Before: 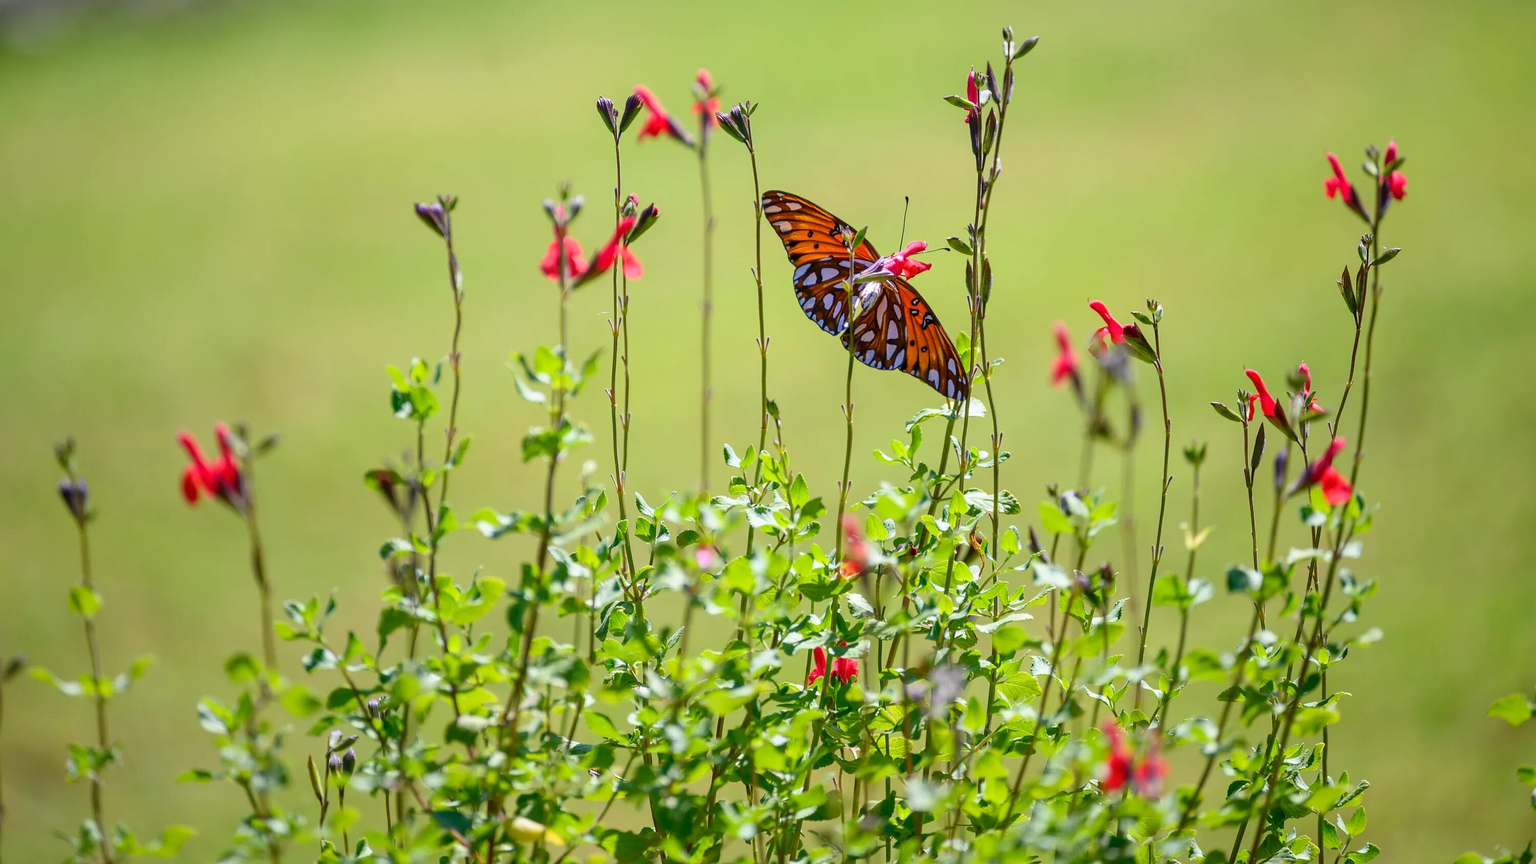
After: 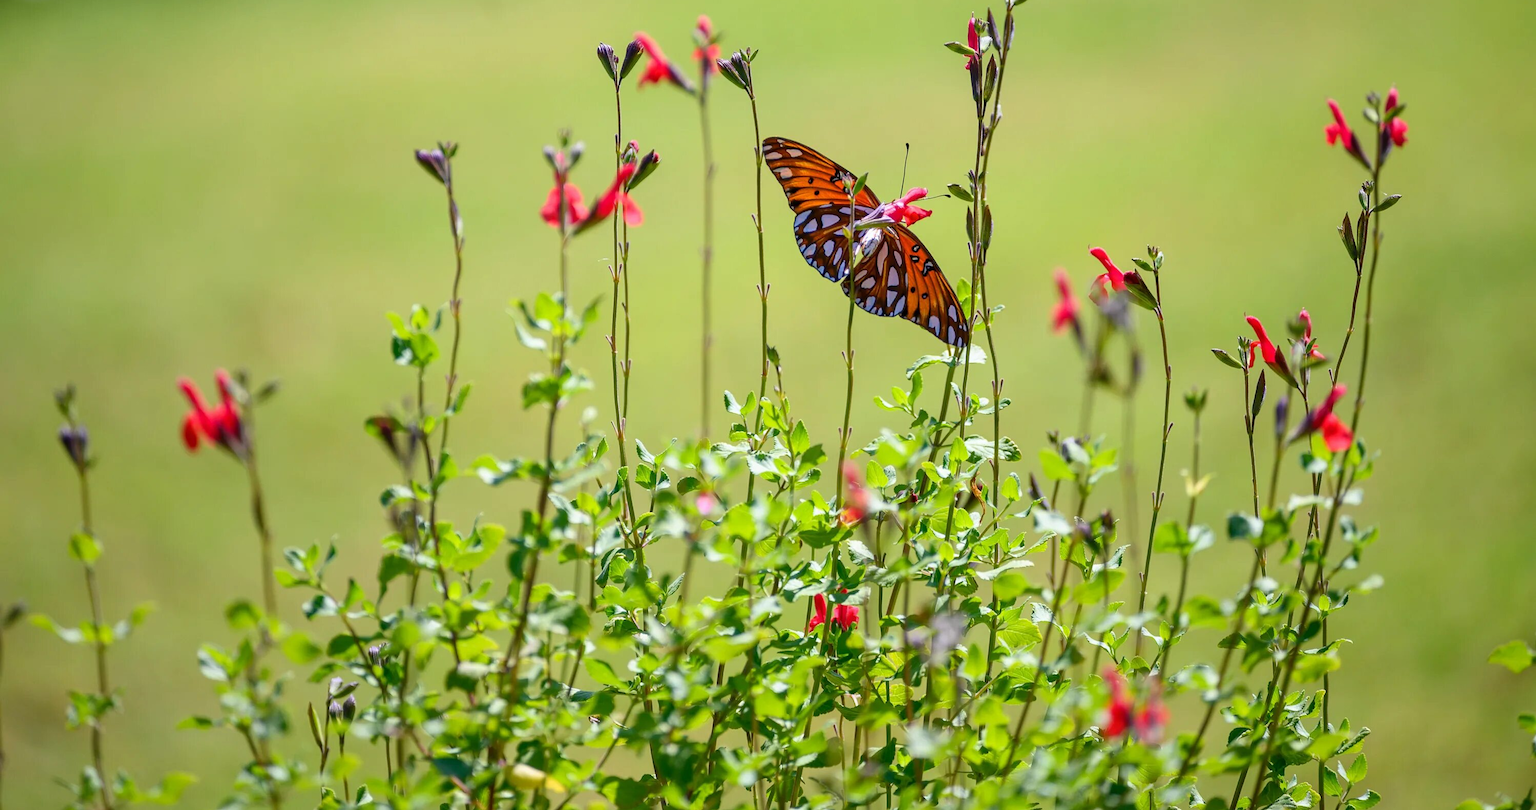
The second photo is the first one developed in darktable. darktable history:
crop and rotate: top 6.238%
exposure: compensate highlight preservation false
